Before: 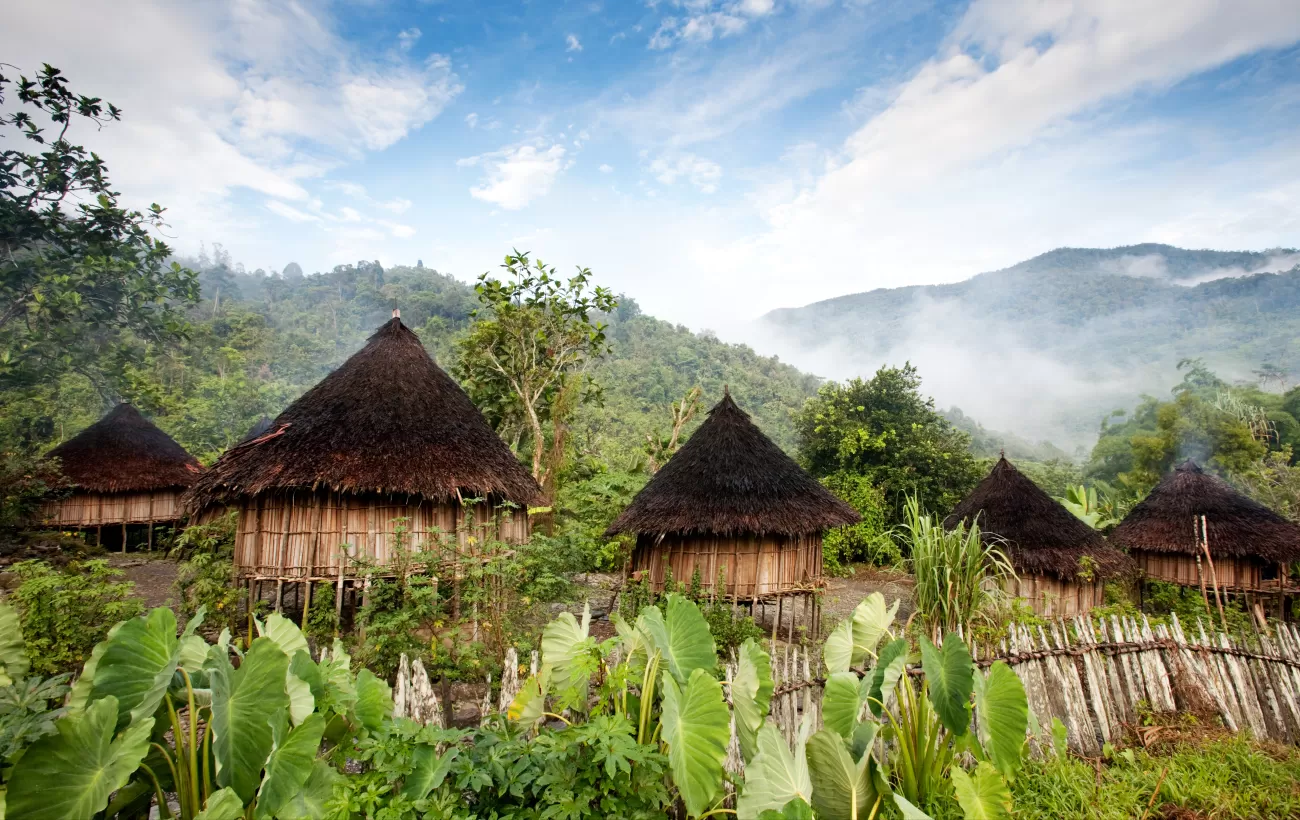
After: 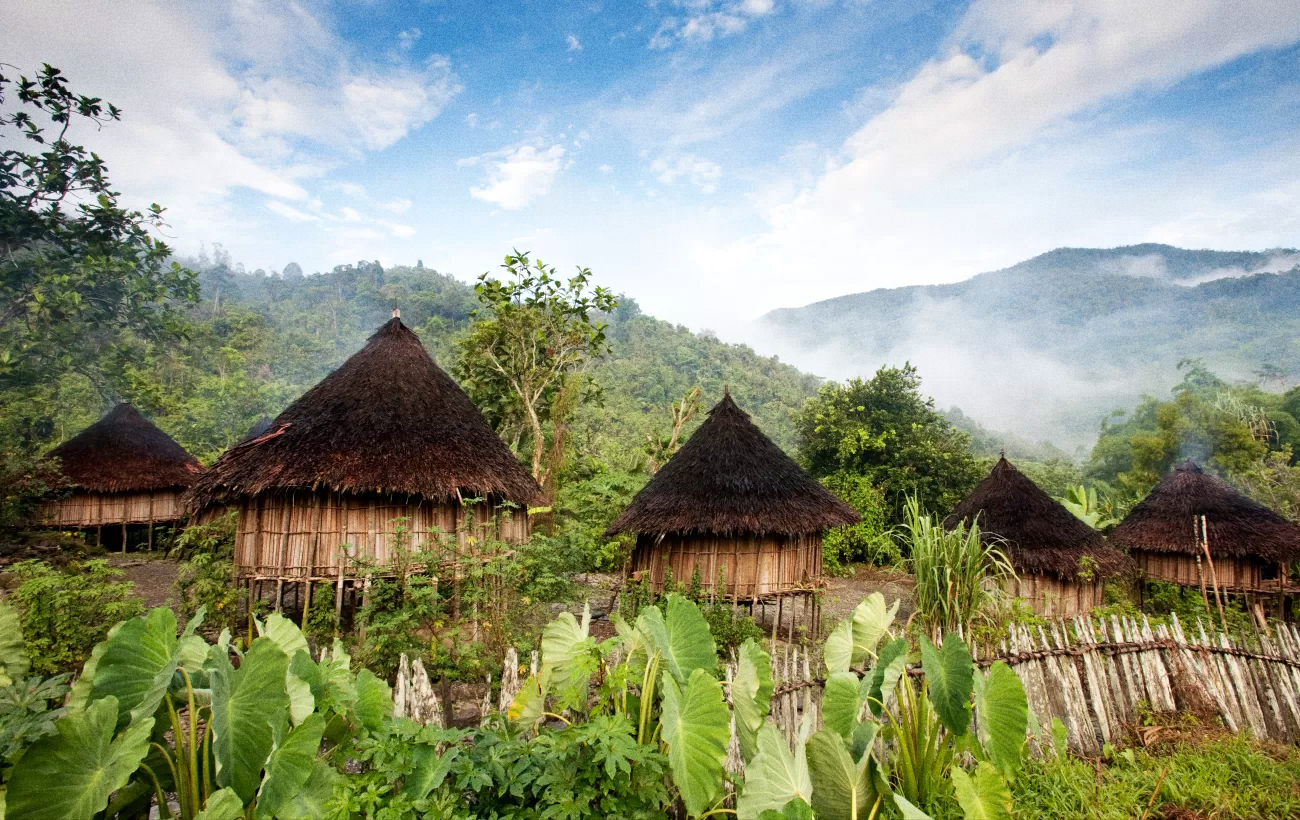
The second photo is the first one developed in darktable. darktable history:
grain: coarseness 22.88 ISO
velvia: strength 15%
